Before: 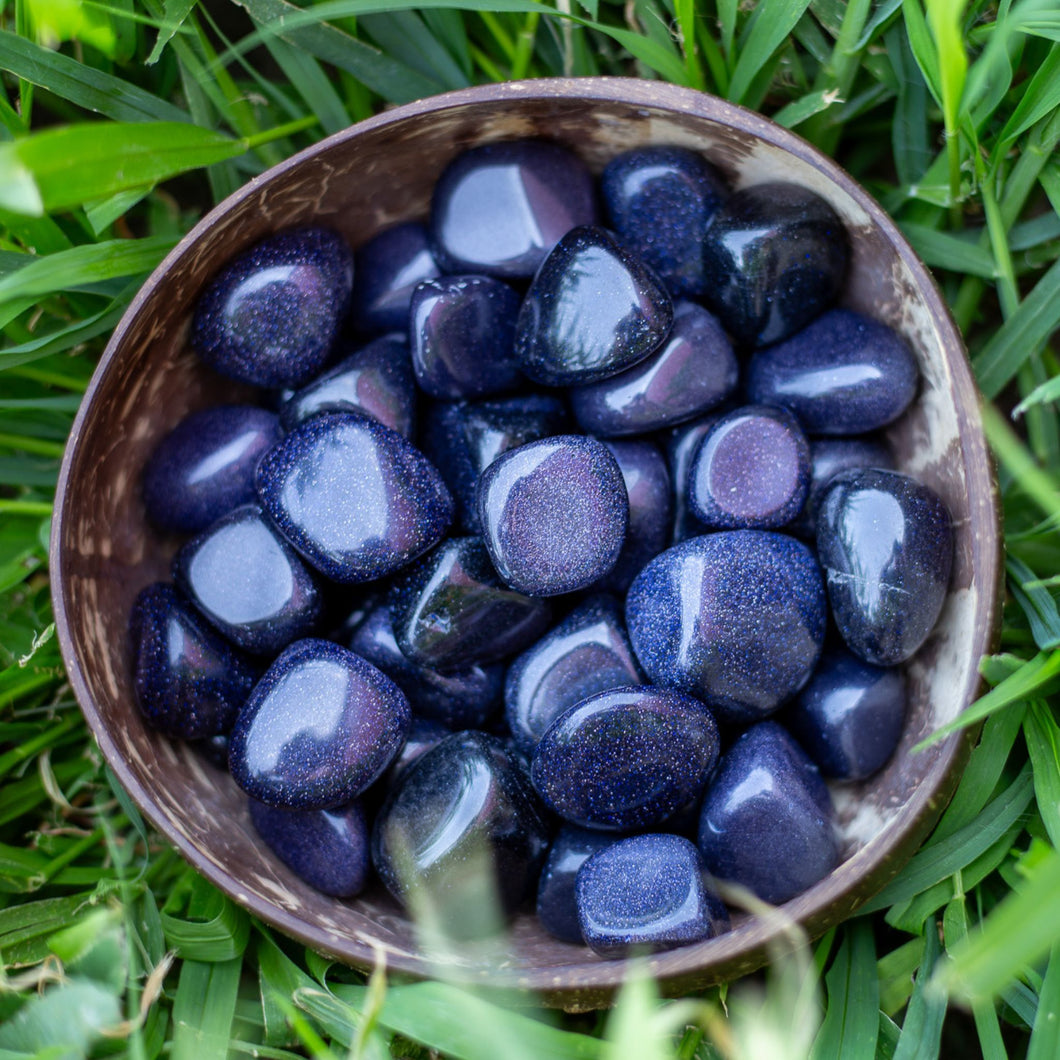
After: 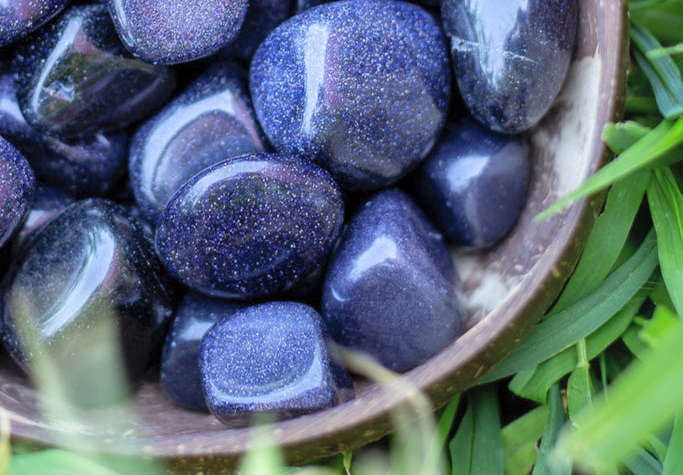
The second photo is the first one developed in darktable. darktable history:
contrast brightness saturation: brightness 0.15
crop and rotate: left 35.509%, top 50.238%, bottom 4.934%
